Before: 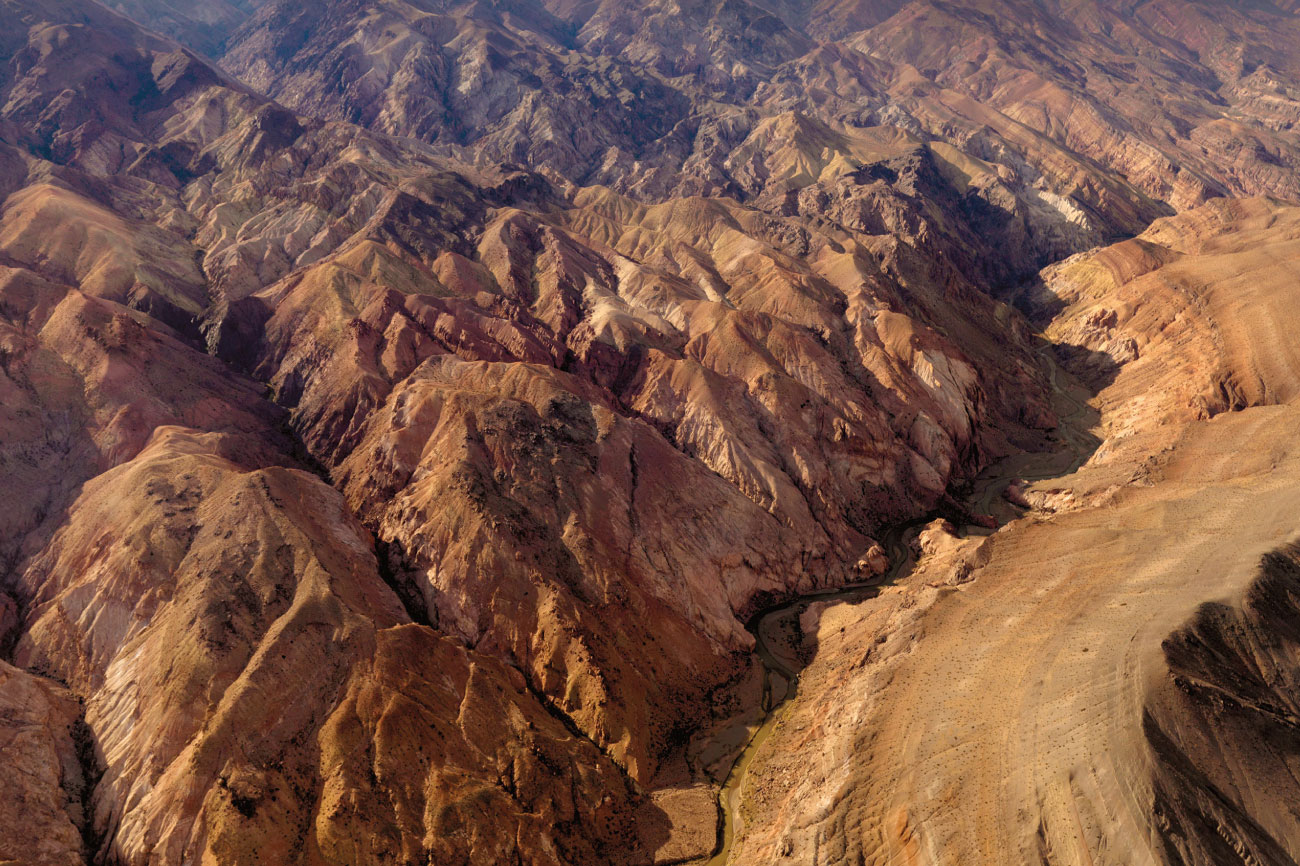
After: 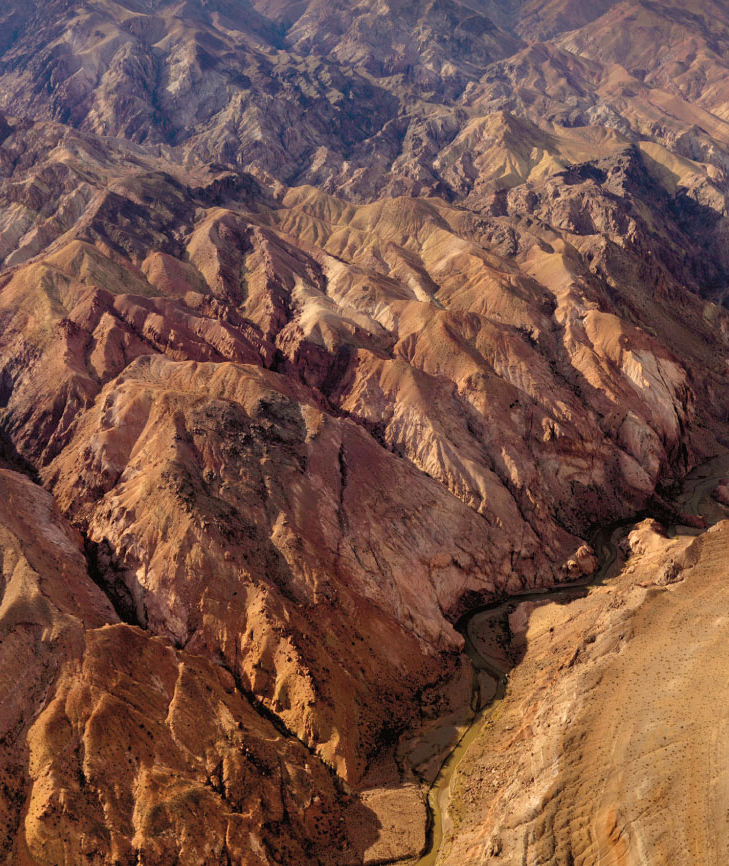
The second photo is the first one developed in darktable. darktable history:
crop and rotate: left 22.386%, right 21.469%
shadows and highlights: soften with gaussian
